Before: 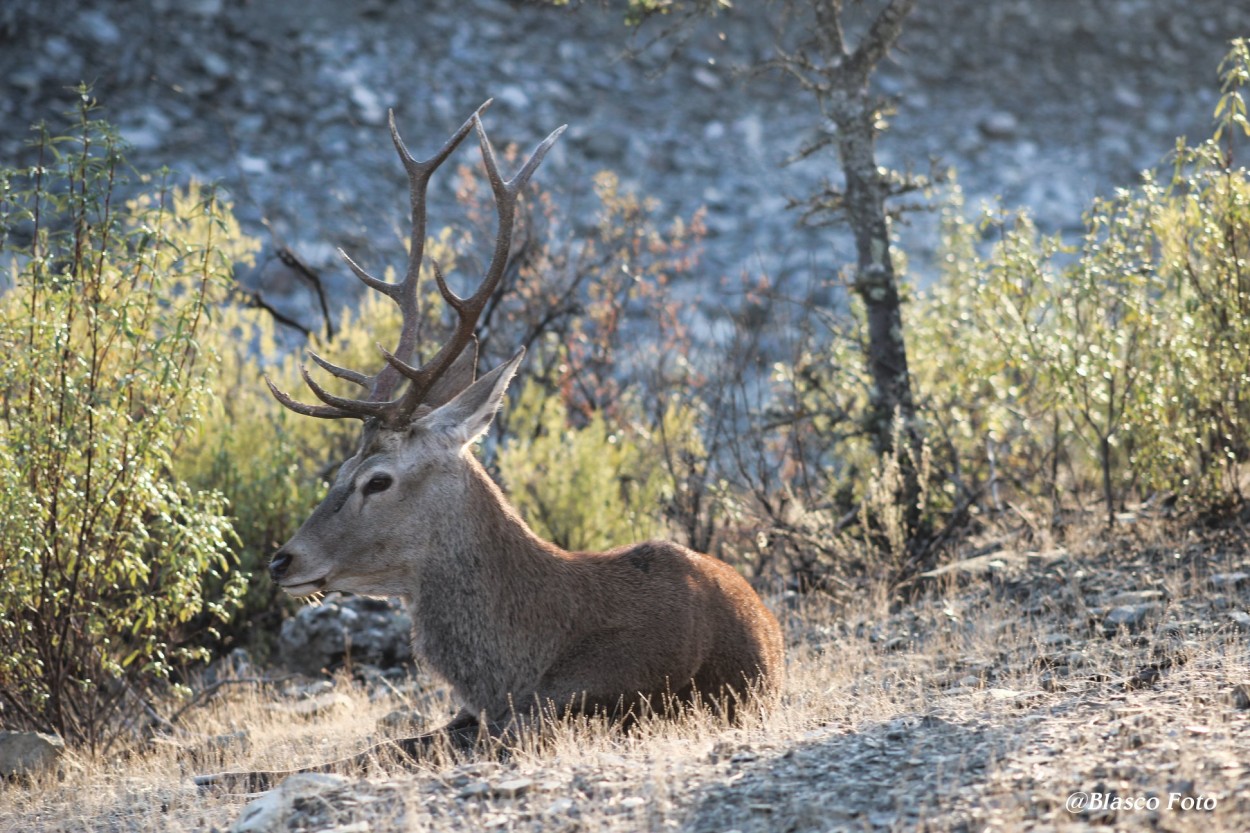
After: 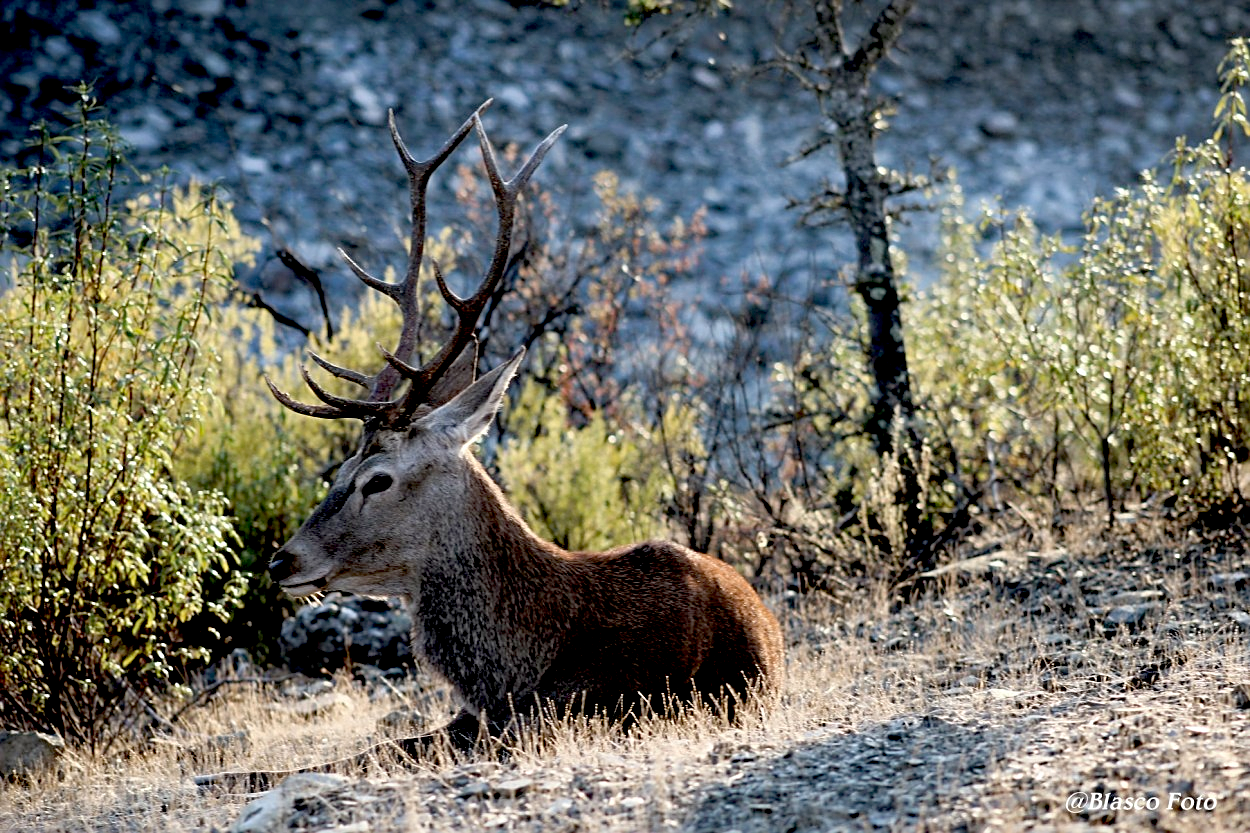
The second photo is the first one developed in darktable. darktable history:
exposure: black level correction 0.058, compensate highlight preservation false
sharpen: on, module defaults
